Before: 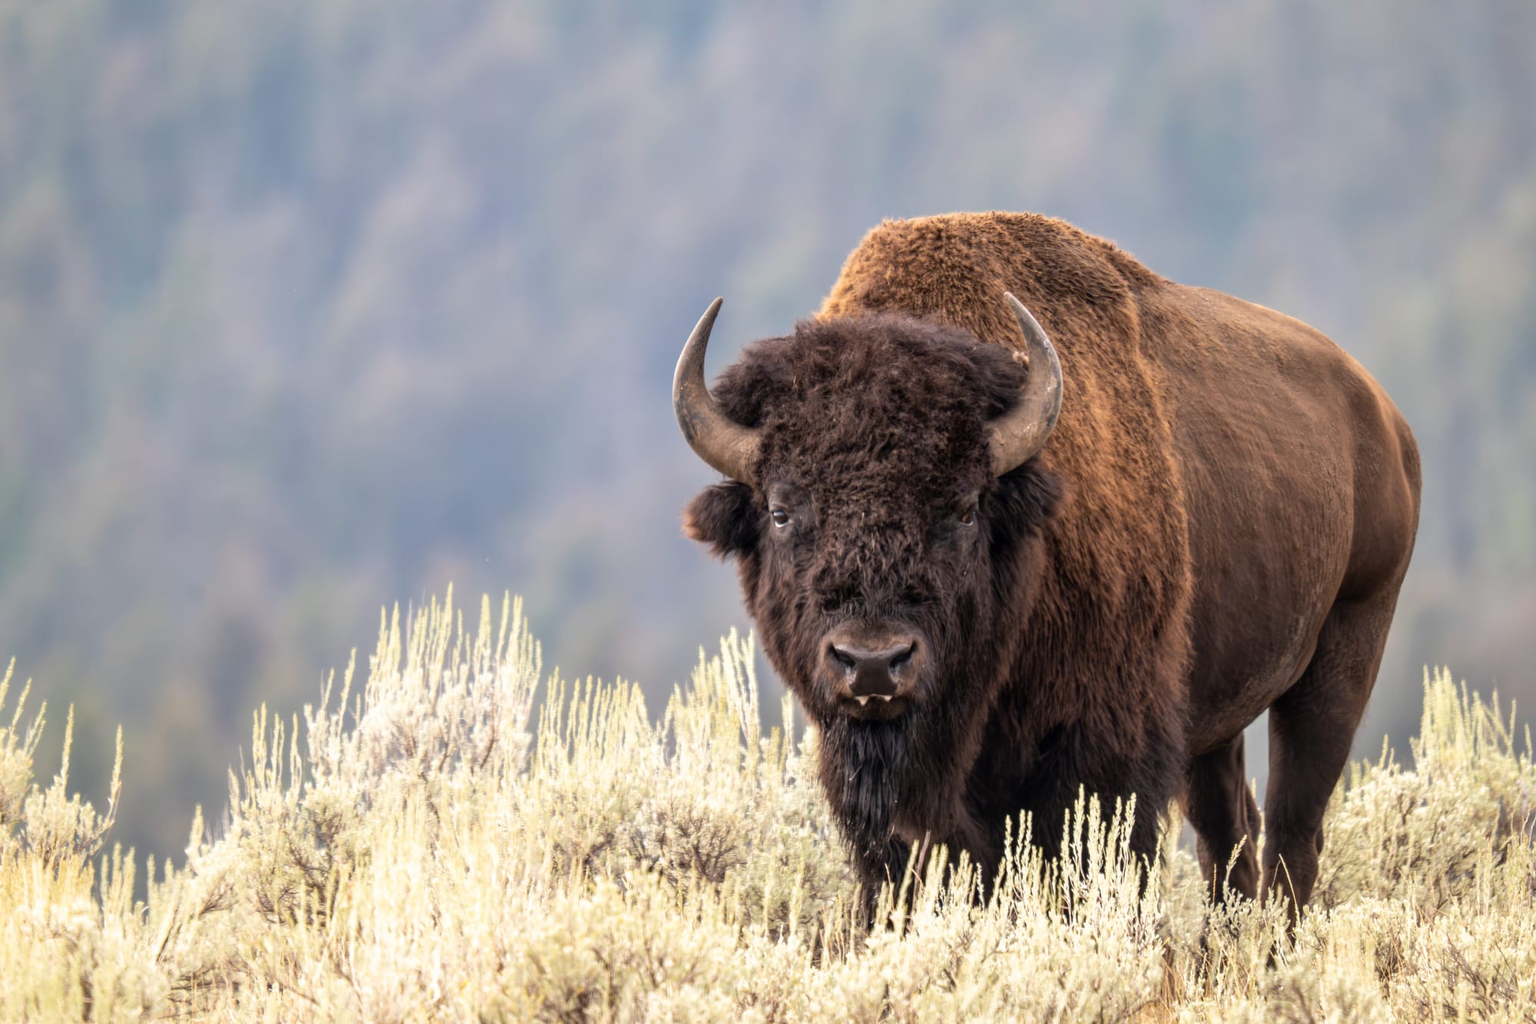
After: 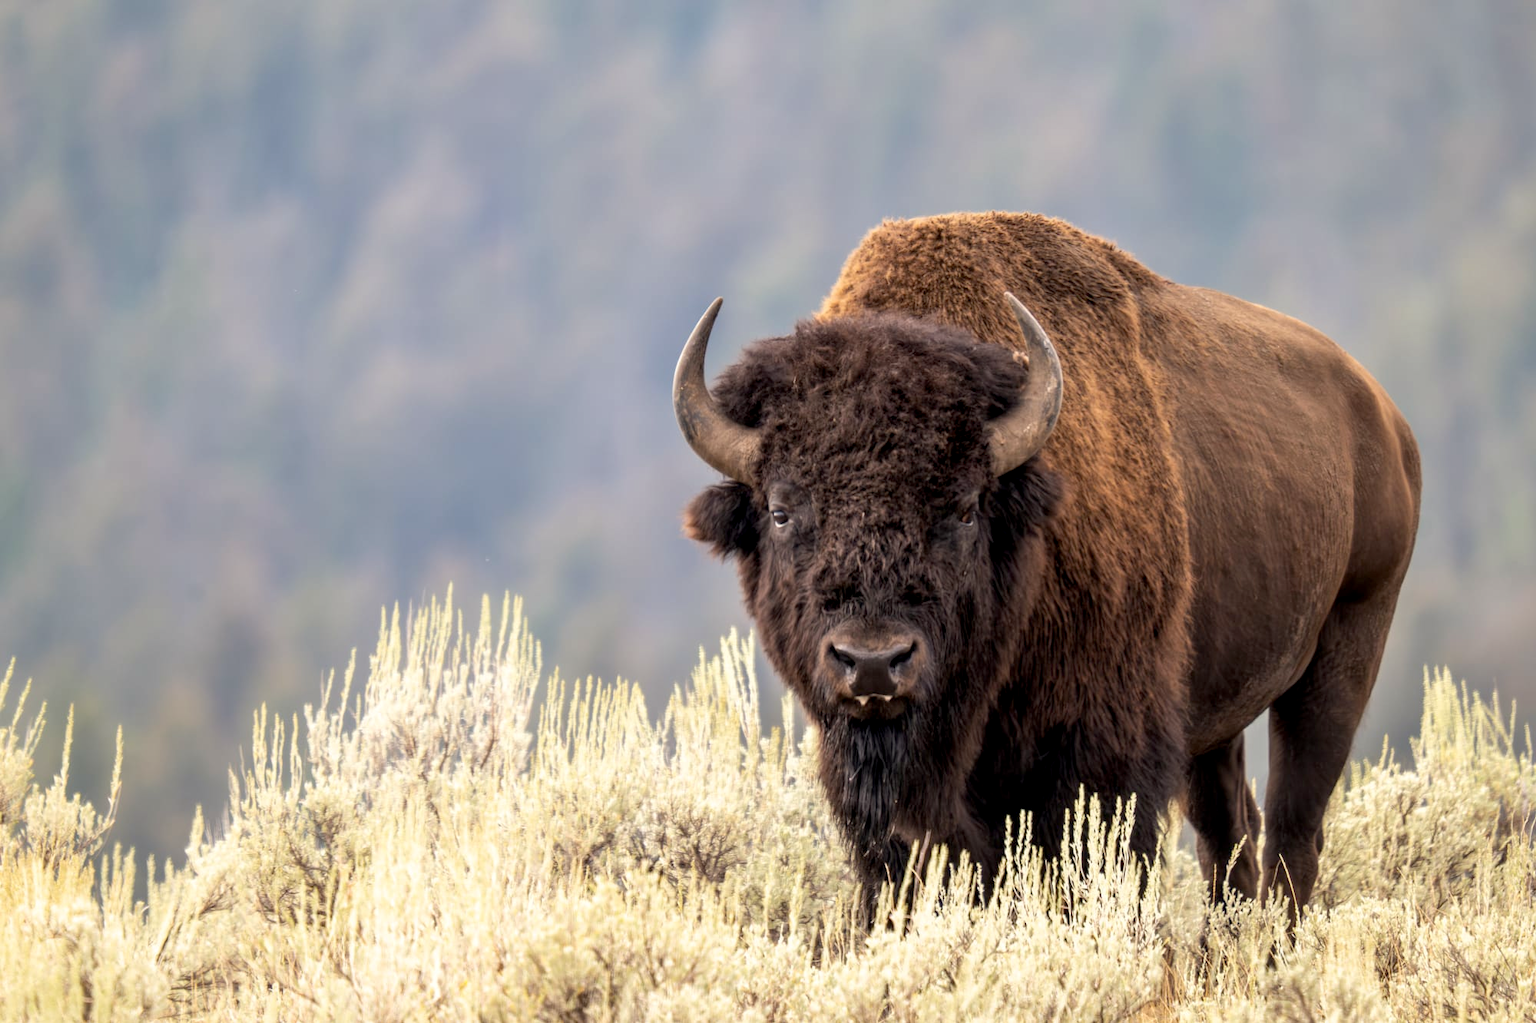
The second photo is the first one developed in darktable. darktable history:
exposure: black level correction 0.005, exposure 0.002 EV, compensate exposure bias true, compensate highlight preservation false
color correction: highlights b* 2.95
